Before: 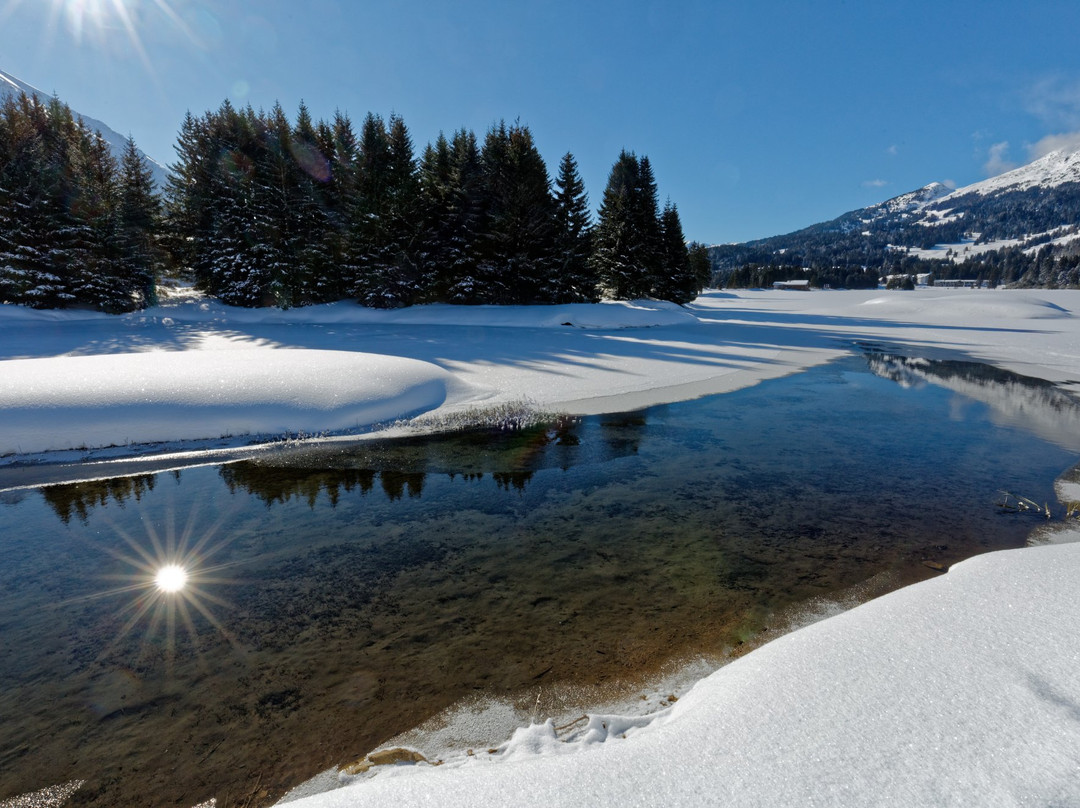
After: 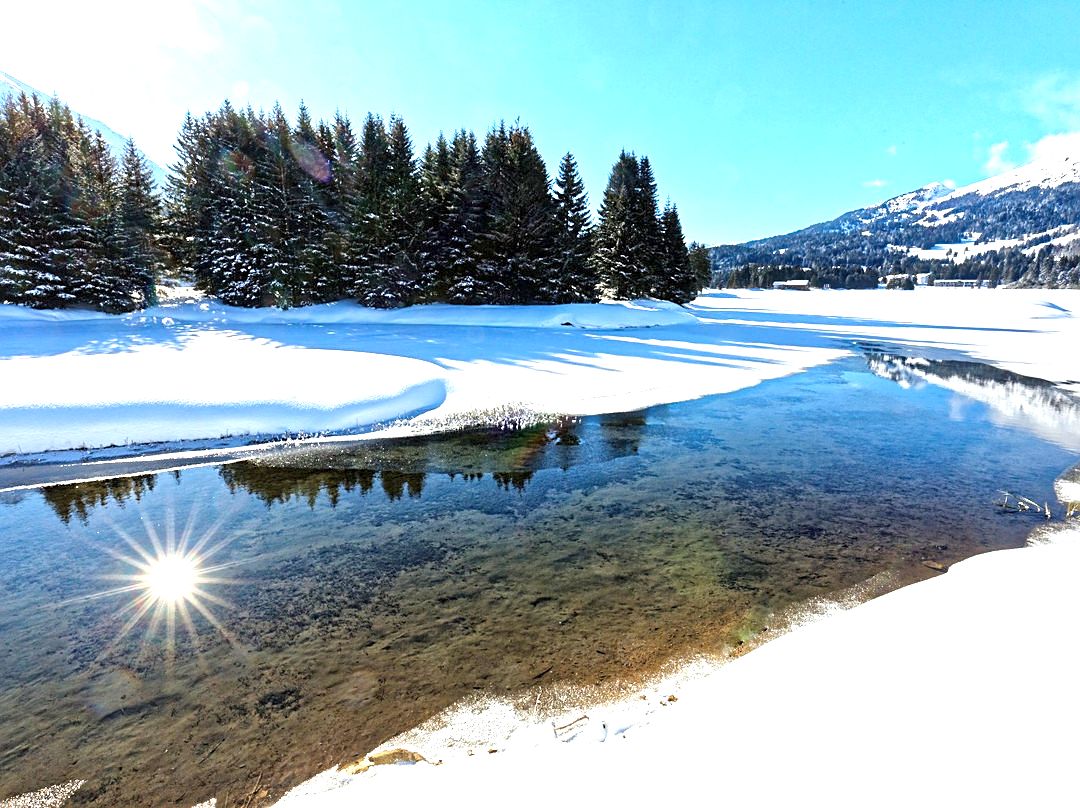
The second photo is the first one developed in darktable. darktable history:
exposure: exposure 1.999 EV, compensate highlight preservation false
sharpen: on, module defaults
